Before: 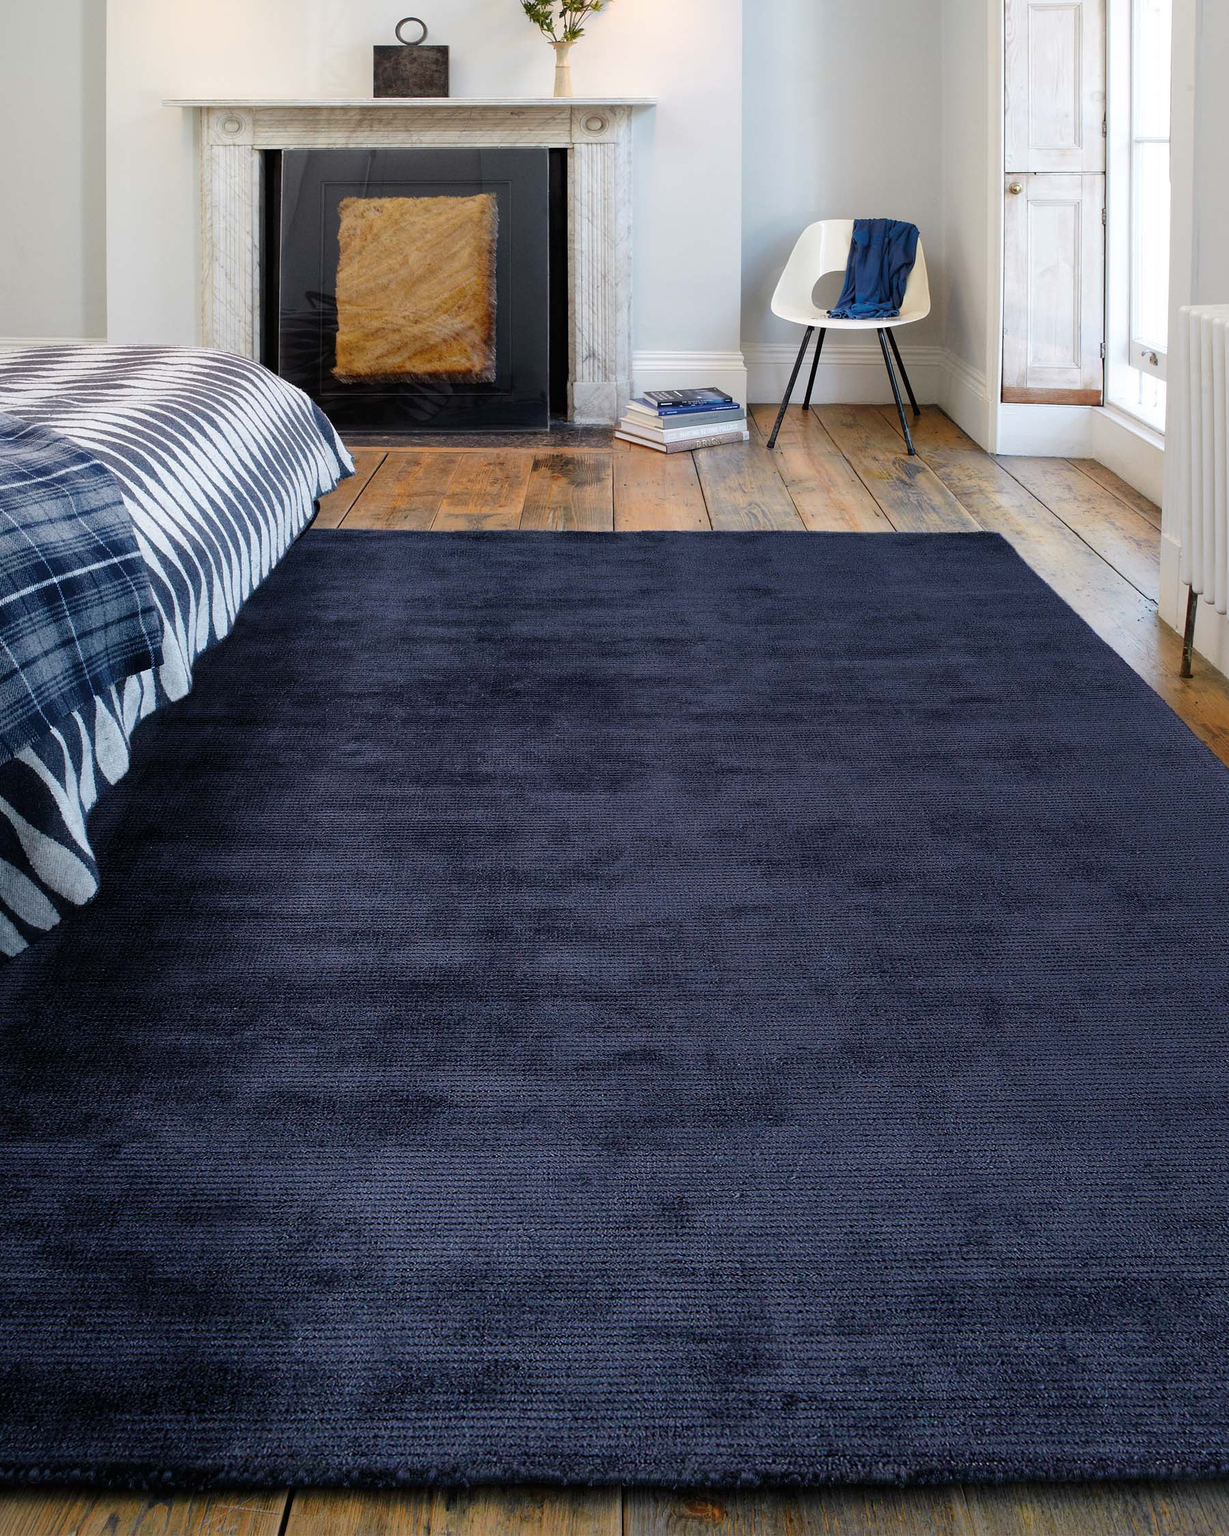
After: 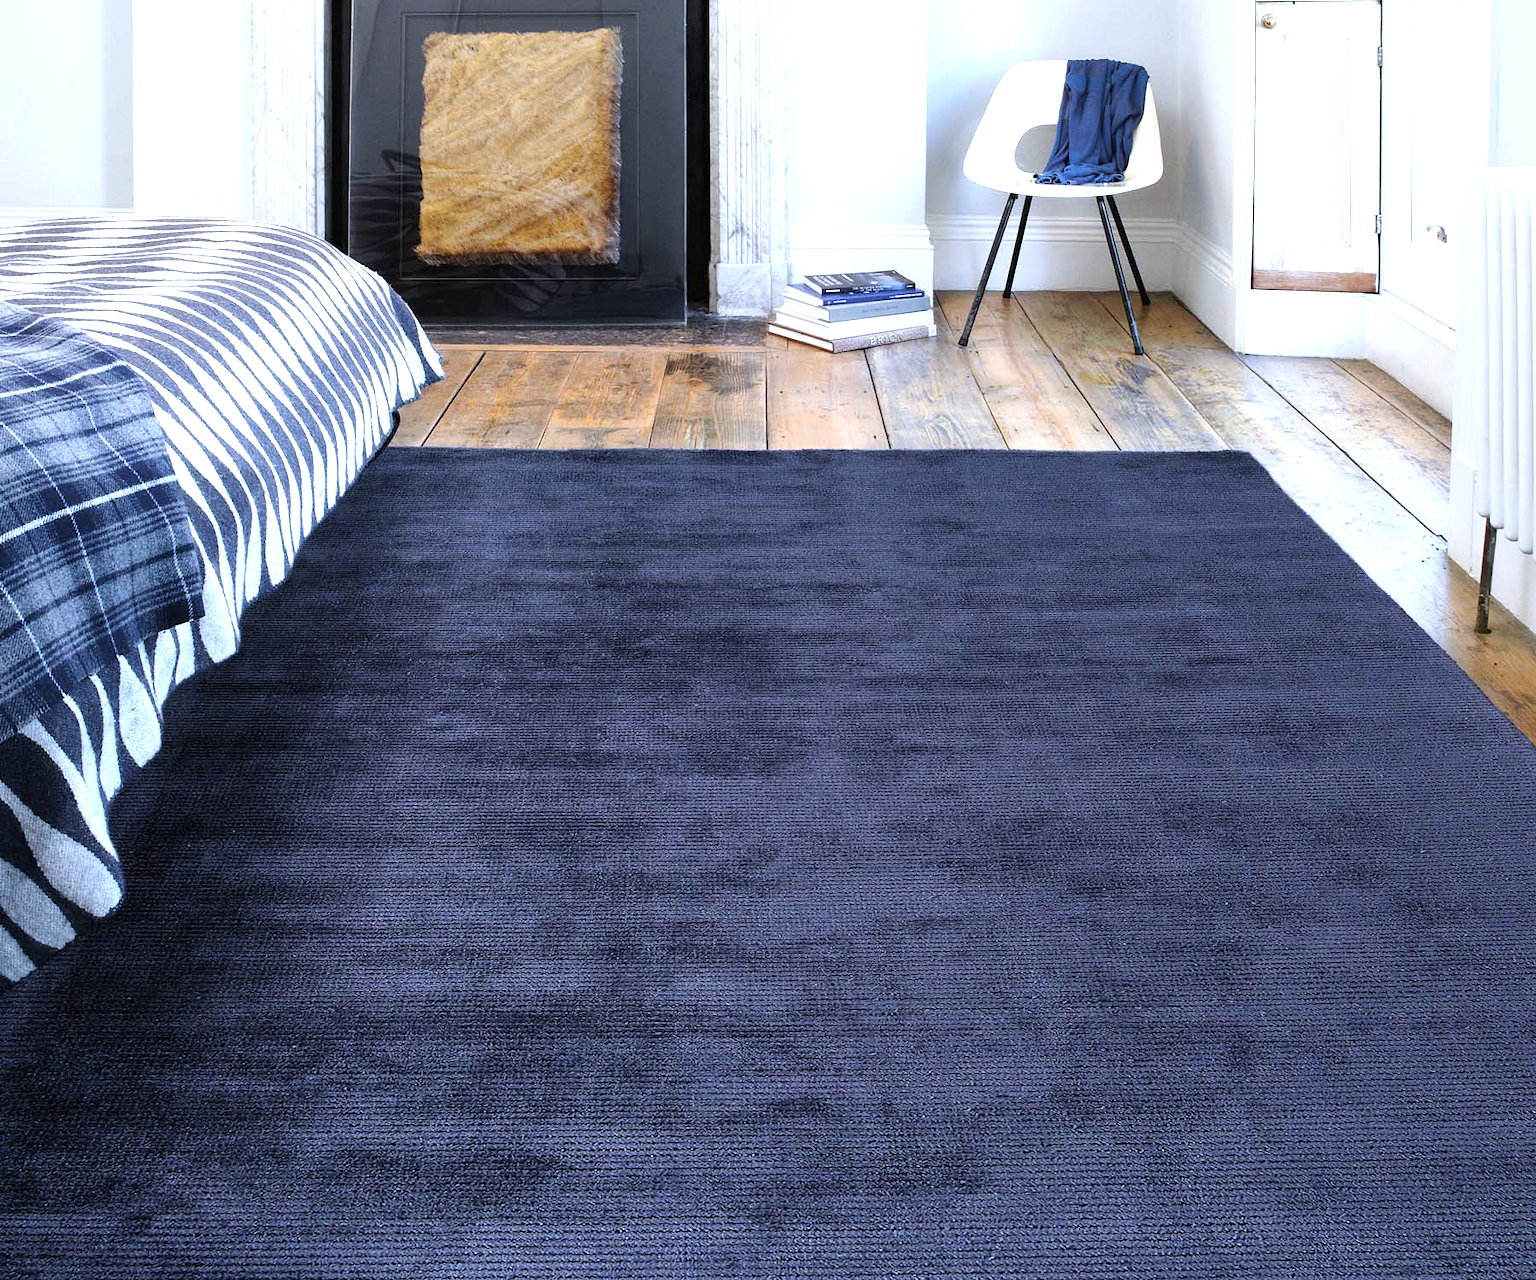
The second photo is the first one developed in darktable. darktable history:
white balance: red 0.926, green 1.003, blue 1.133
crop: top 11.166%, bottom 22.168%
exposure: black level correction 0, exposure 1 EV, compensate exposure bias true, compensate highlight preservation false
contrast brightness saturation: saturation -0.17
